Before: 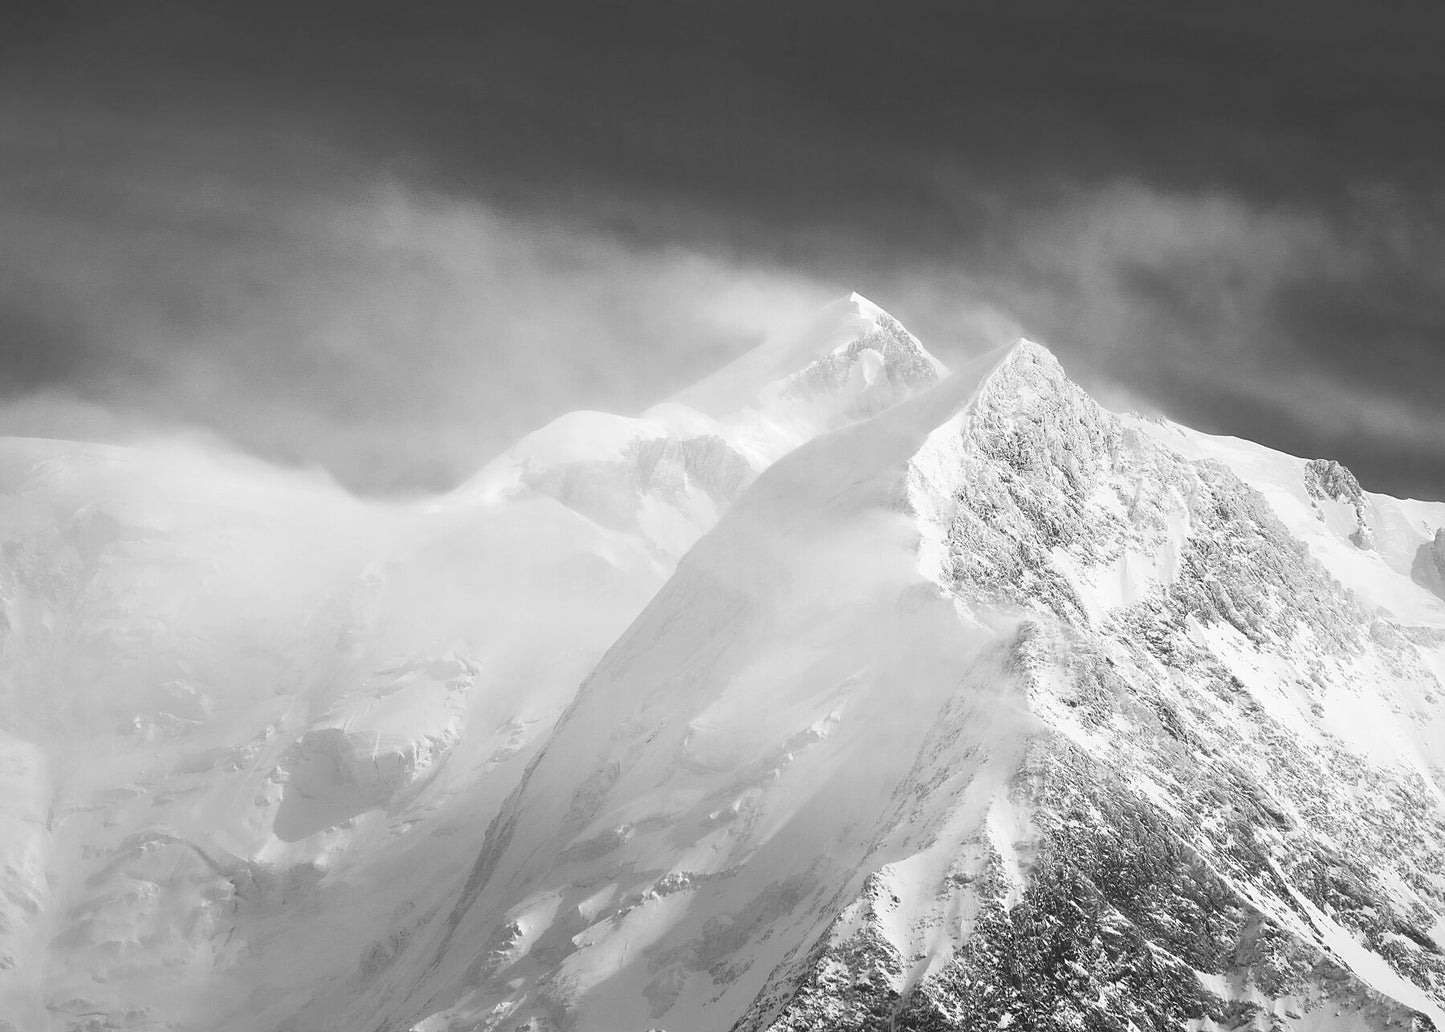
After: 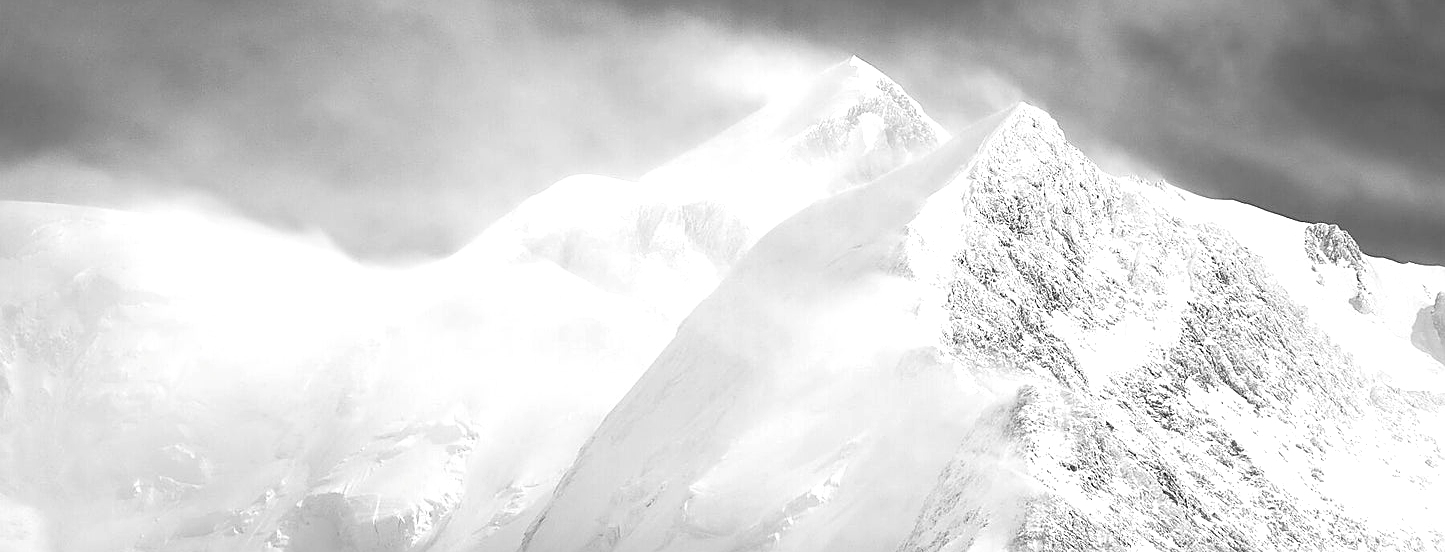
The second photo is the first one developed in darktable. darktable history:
sharpen: on, module defaults
crop and rotate: top 22.875%, bottom 23.547%
exposure: black level correction 0, exposure 0.498 EV, compensate highlight preservation false
